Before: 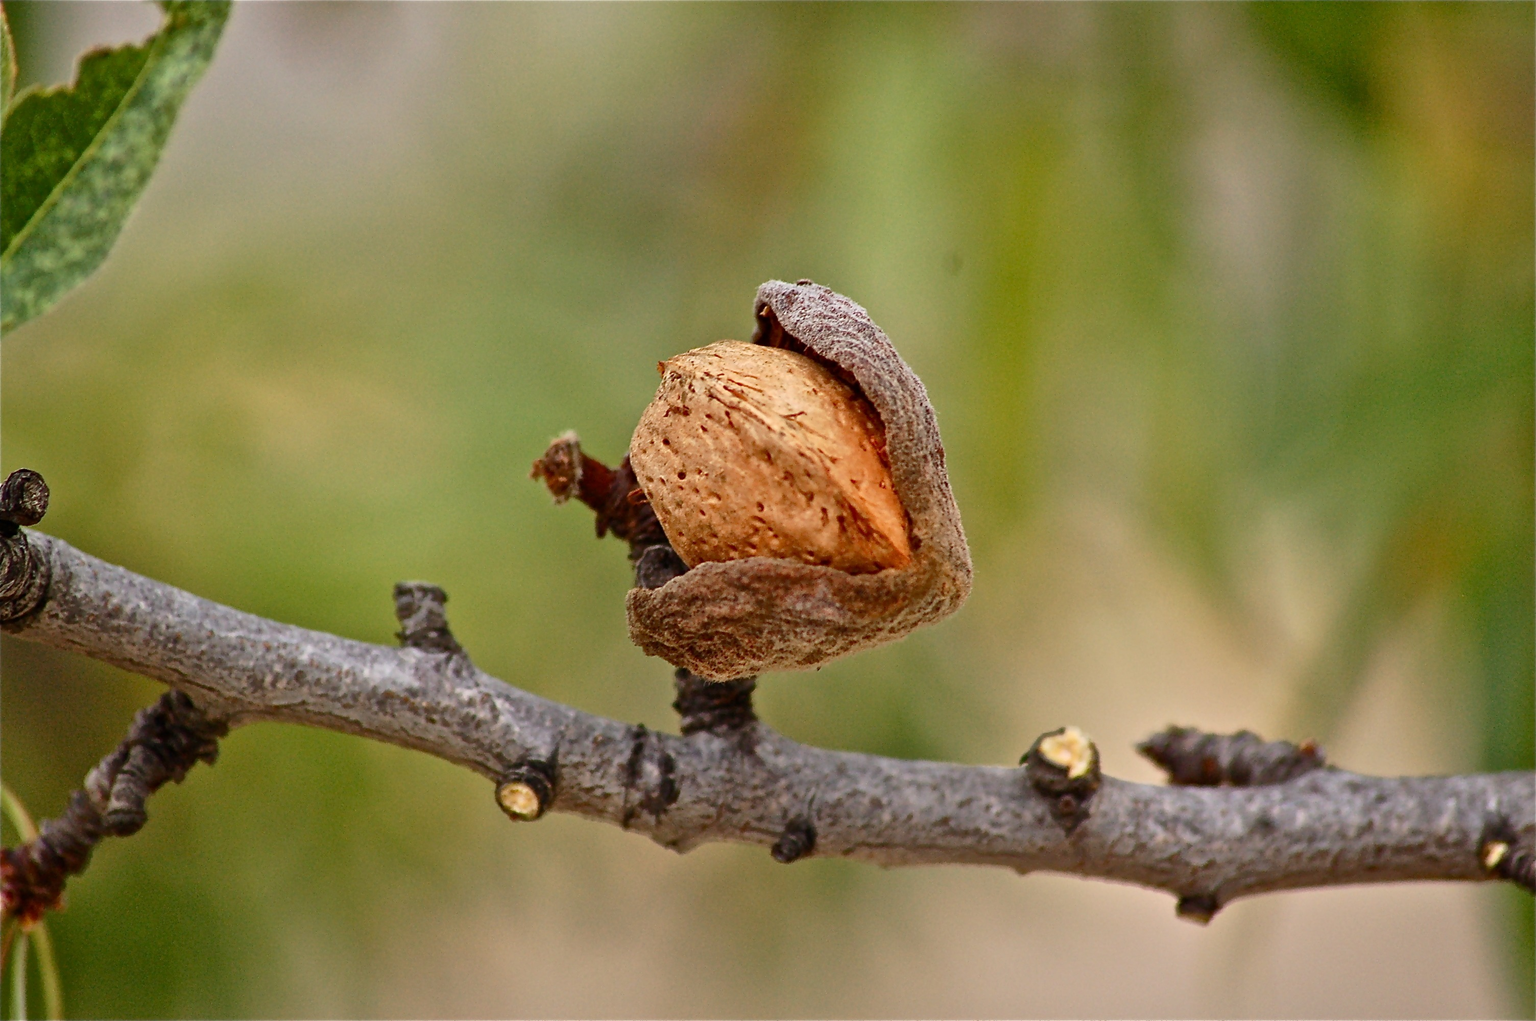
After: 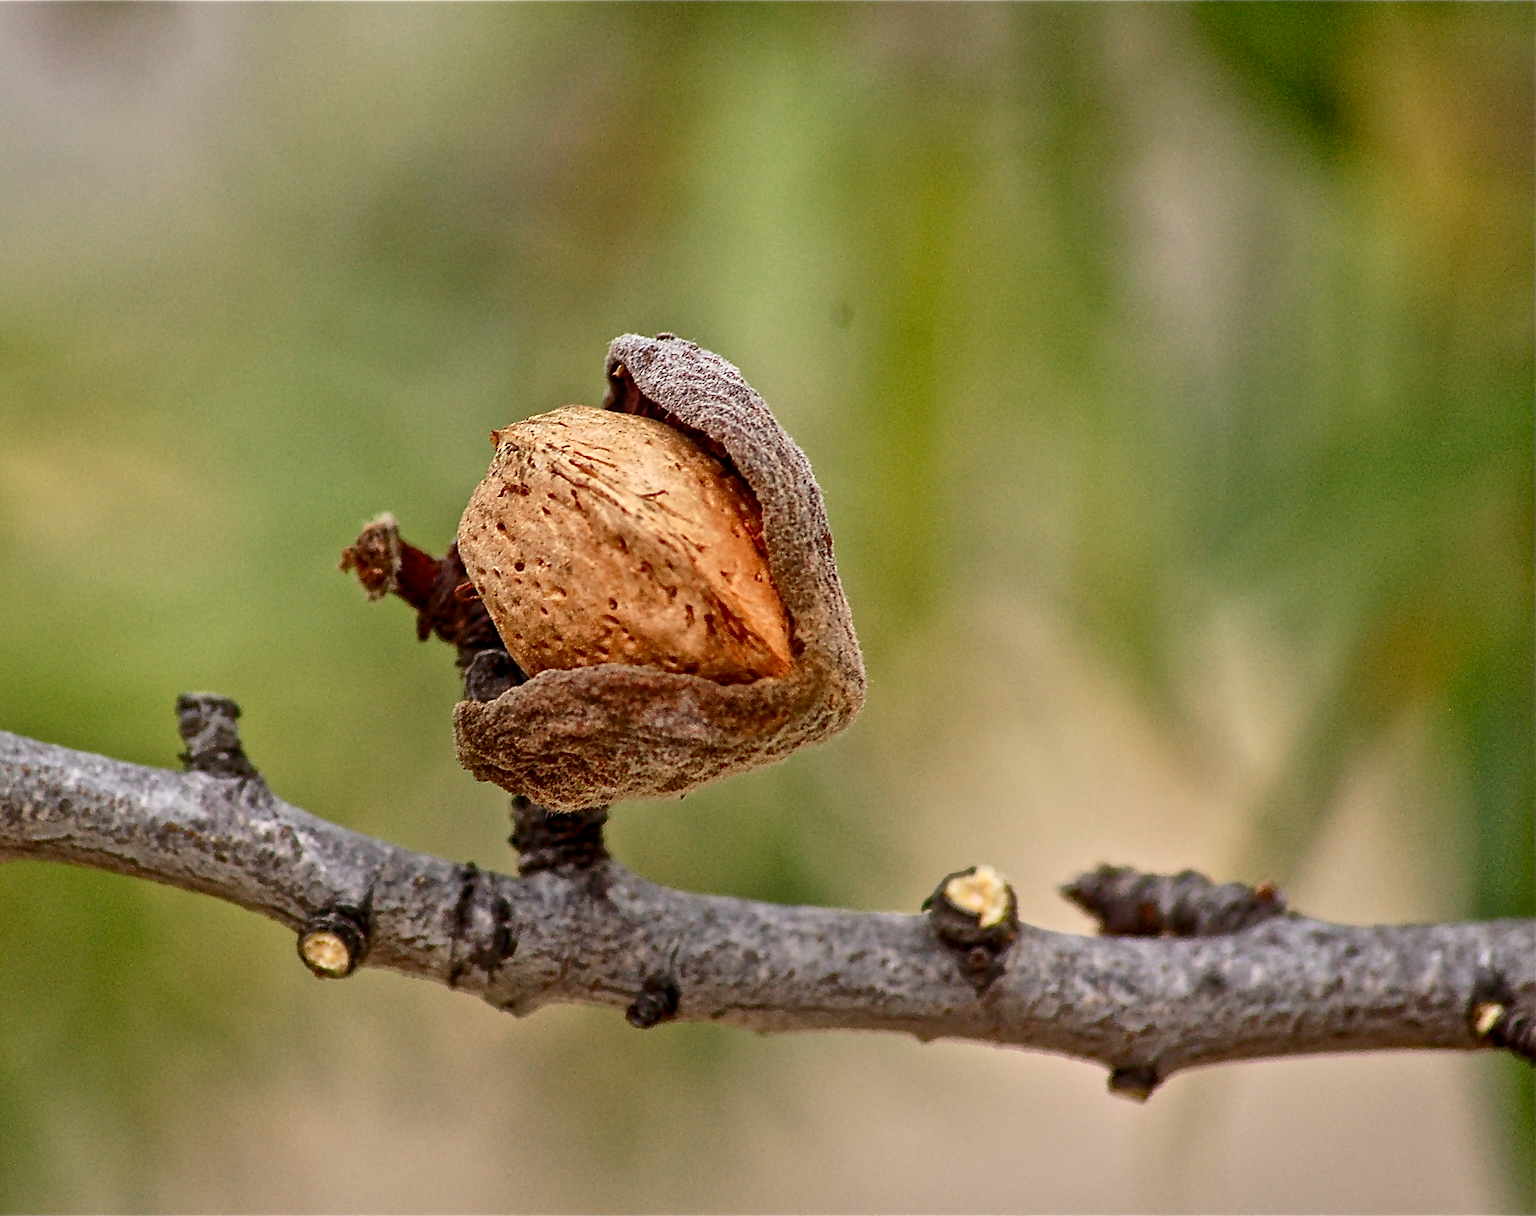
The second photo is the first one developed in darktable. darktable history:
local contrast: detail 130%
sharpen: on, module defaults
tone equalizer: edges refinement/feathering 500, mask exposure compensation -1.57 EV, preserve details no
crop: left 16.013%
